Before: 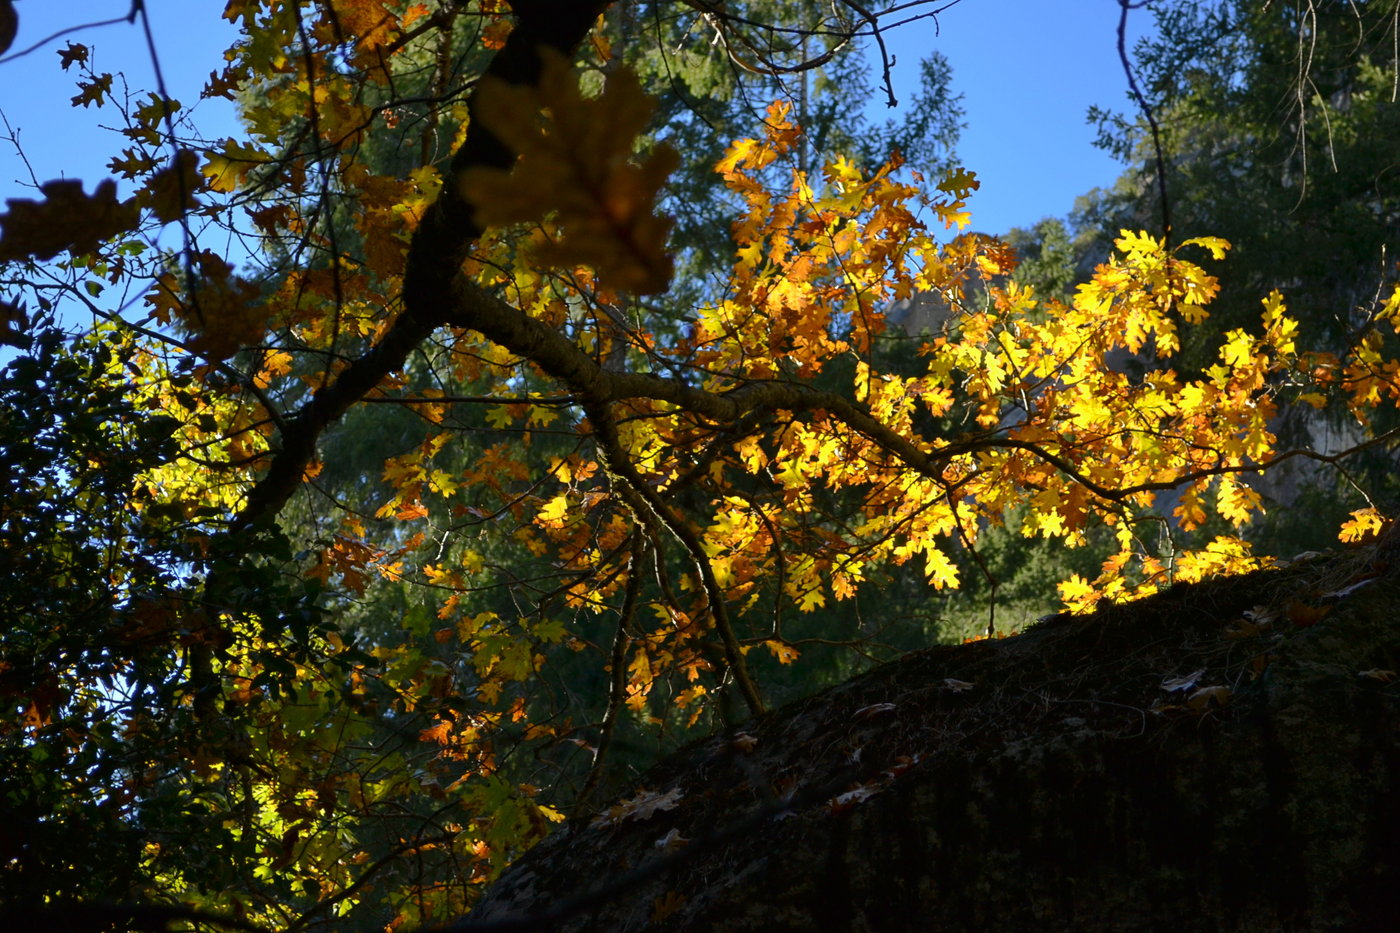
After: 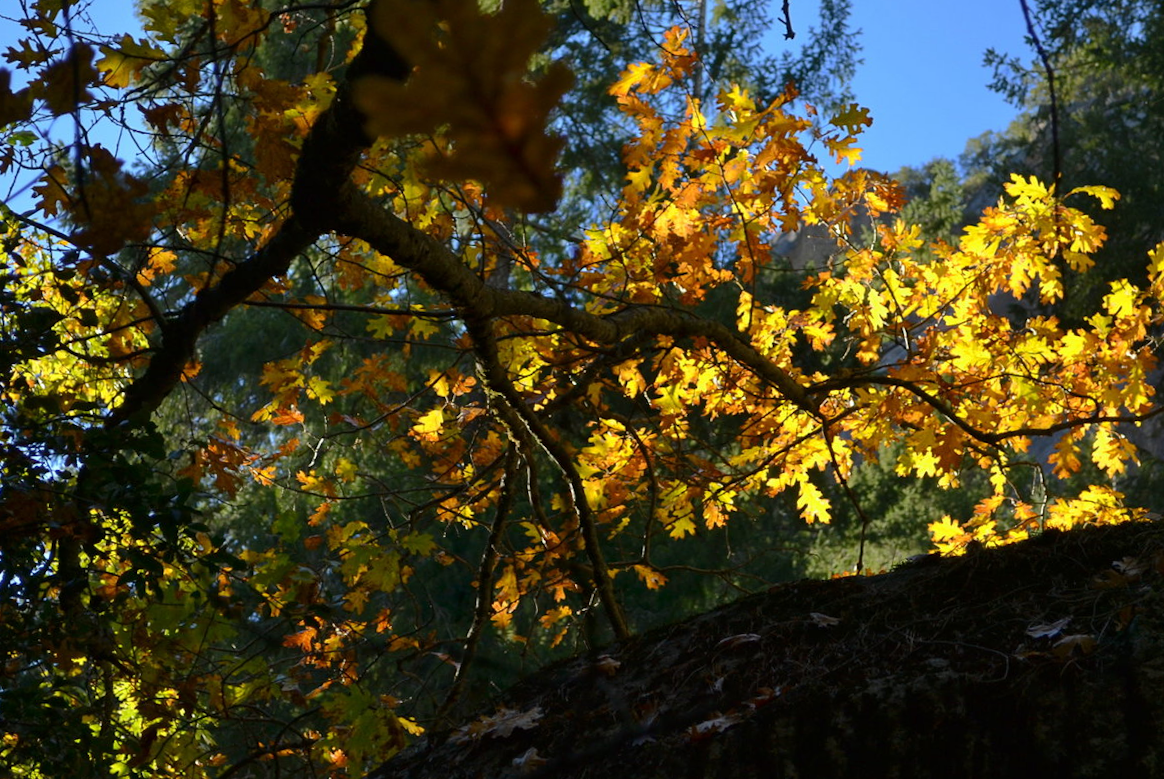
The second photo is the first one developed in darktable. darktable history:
crop and rotate: angle -3.12°, left 5.411%, top 5.186%, right 4.744%, bottom 4.56%
